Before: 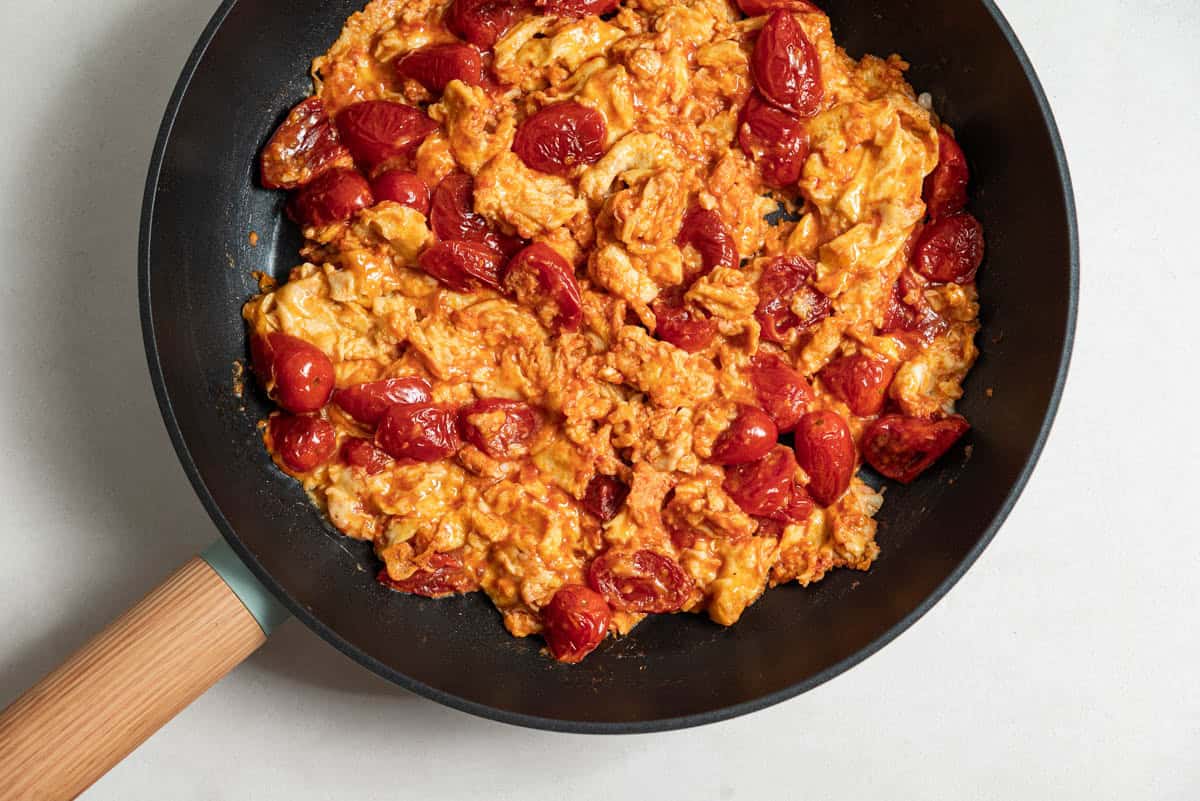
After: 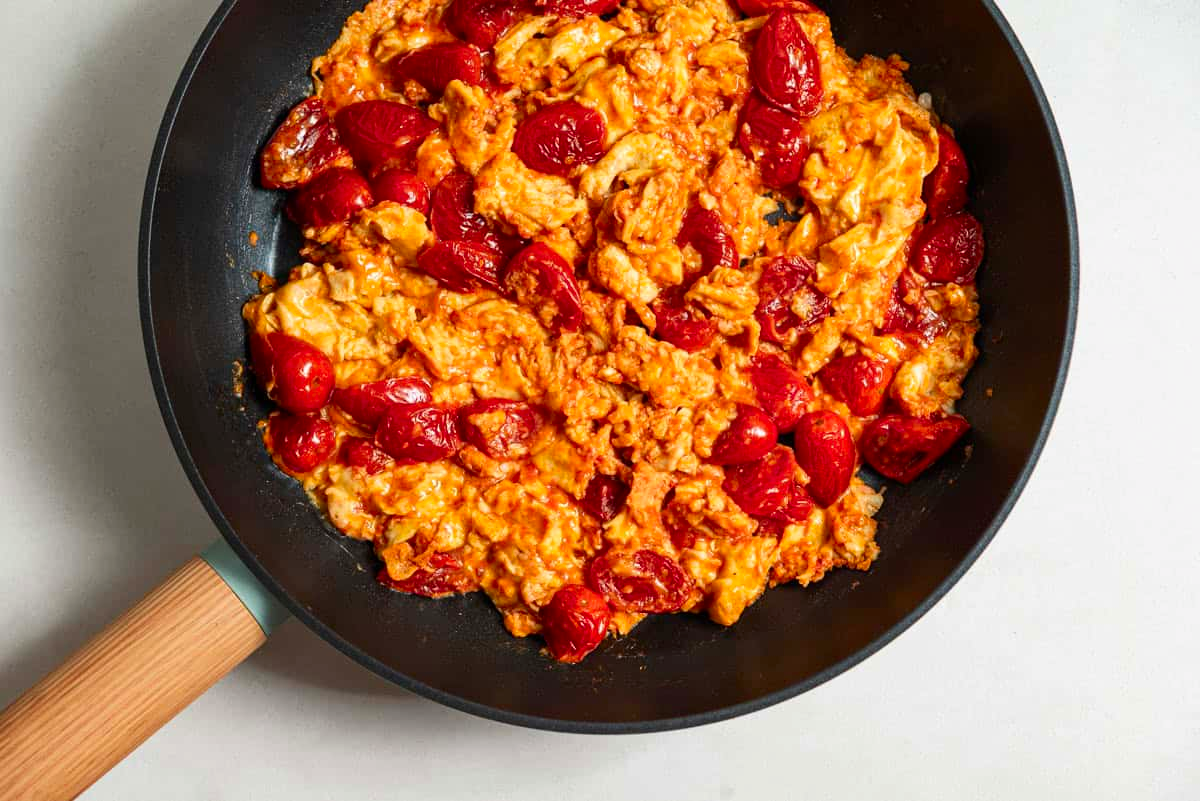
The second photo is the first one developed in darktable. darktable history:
contrast brightness saturation: contrast 0.087, saturation 0.272
